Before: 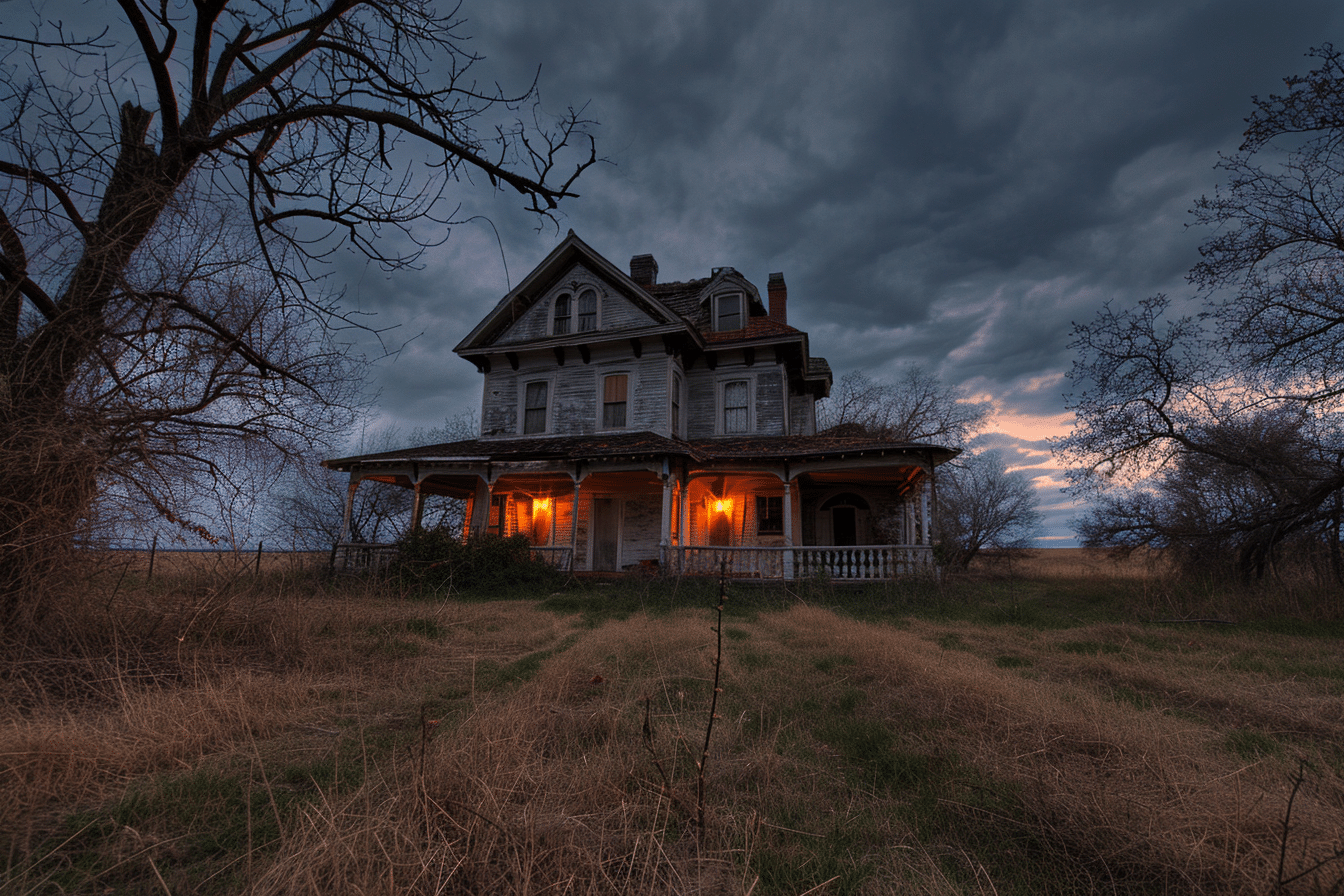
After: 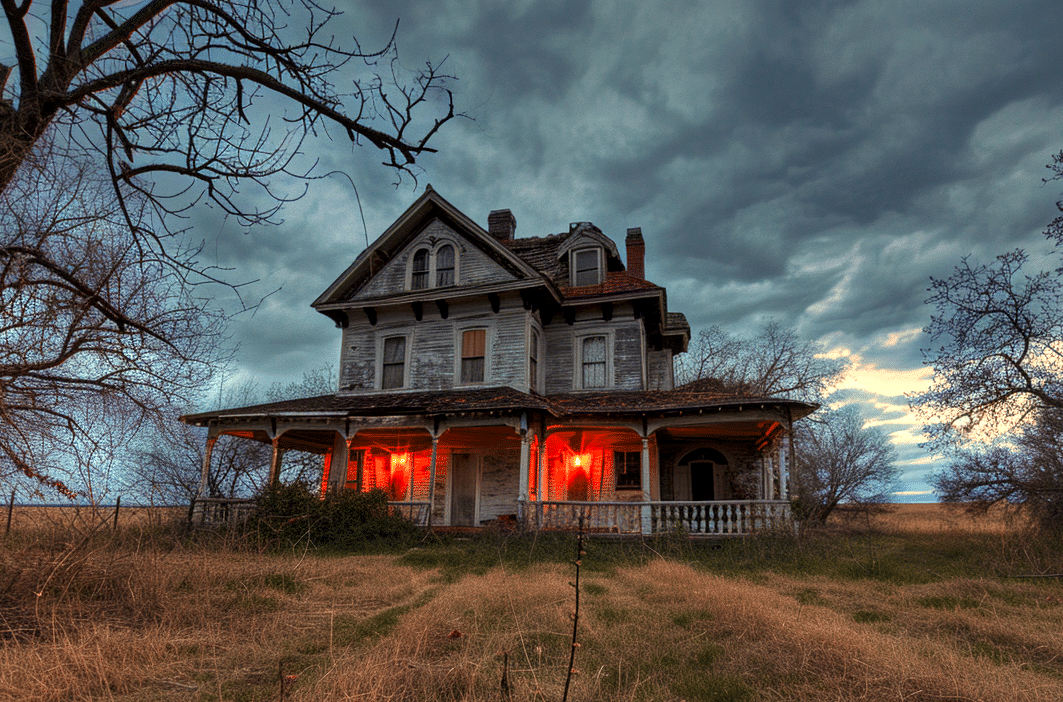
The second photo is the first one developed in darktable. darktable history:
exposure: black level correction 0, exposure 1.001 EV, compensate highlight preservation false
color correction: highlights a* 2.63, highlights b* 23.33
crop and rotate: left 10.598%, top 5.108%, right 10.303%, bottom 16.515%
color balance rgb: highlights gain › chroma 4.066%, highlights gain › hue 202.7°, perceptual saturation grading › global saturation 25.846%, global vibrance 9.276%
color zones: curves: ch2 [(0, 0.5) (0.084, 0.497) (0.323, 0.335) (0.4, 0.497) (1, 0.5)]
local contrast: on, module defaults
